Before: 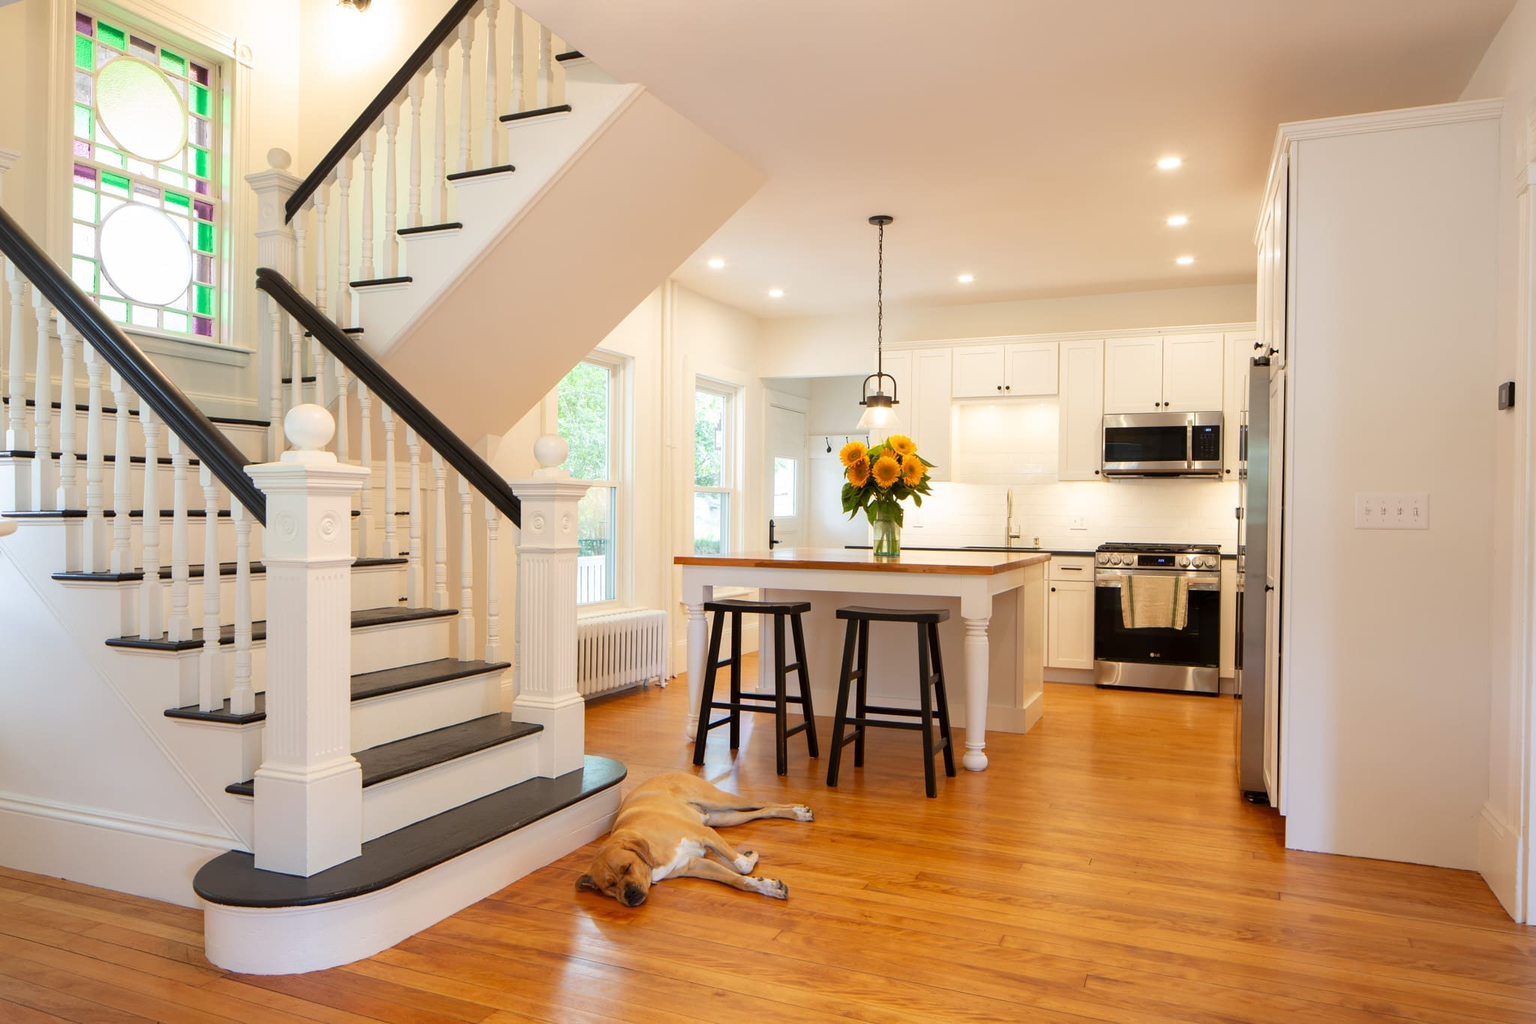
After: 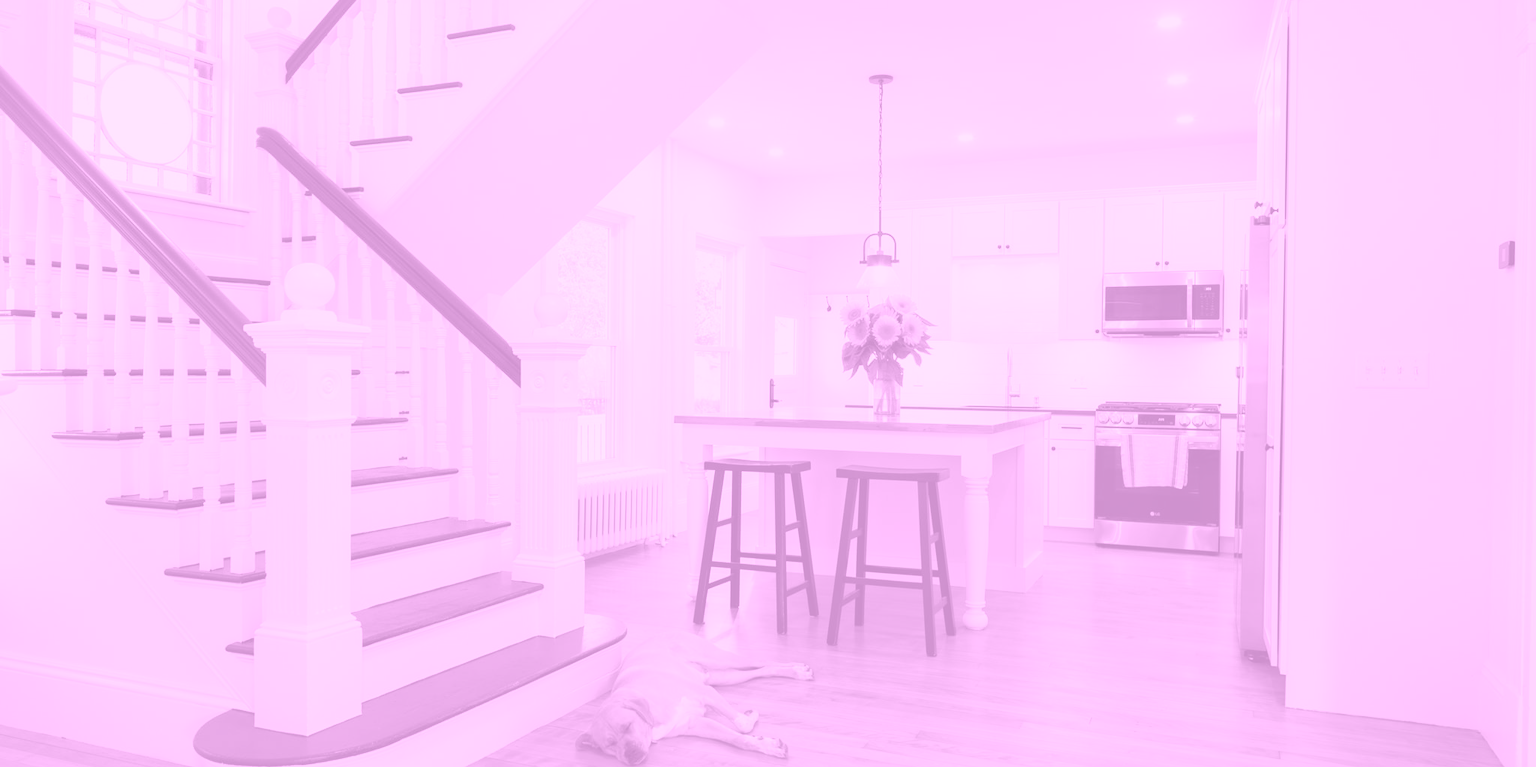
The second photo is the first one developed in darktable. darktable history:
colorize: hue 331.2°, saturation 69%, source mix 30.28%, lightness 69.02%, version 1
crop: top 13.819%, bottom 11.169%
